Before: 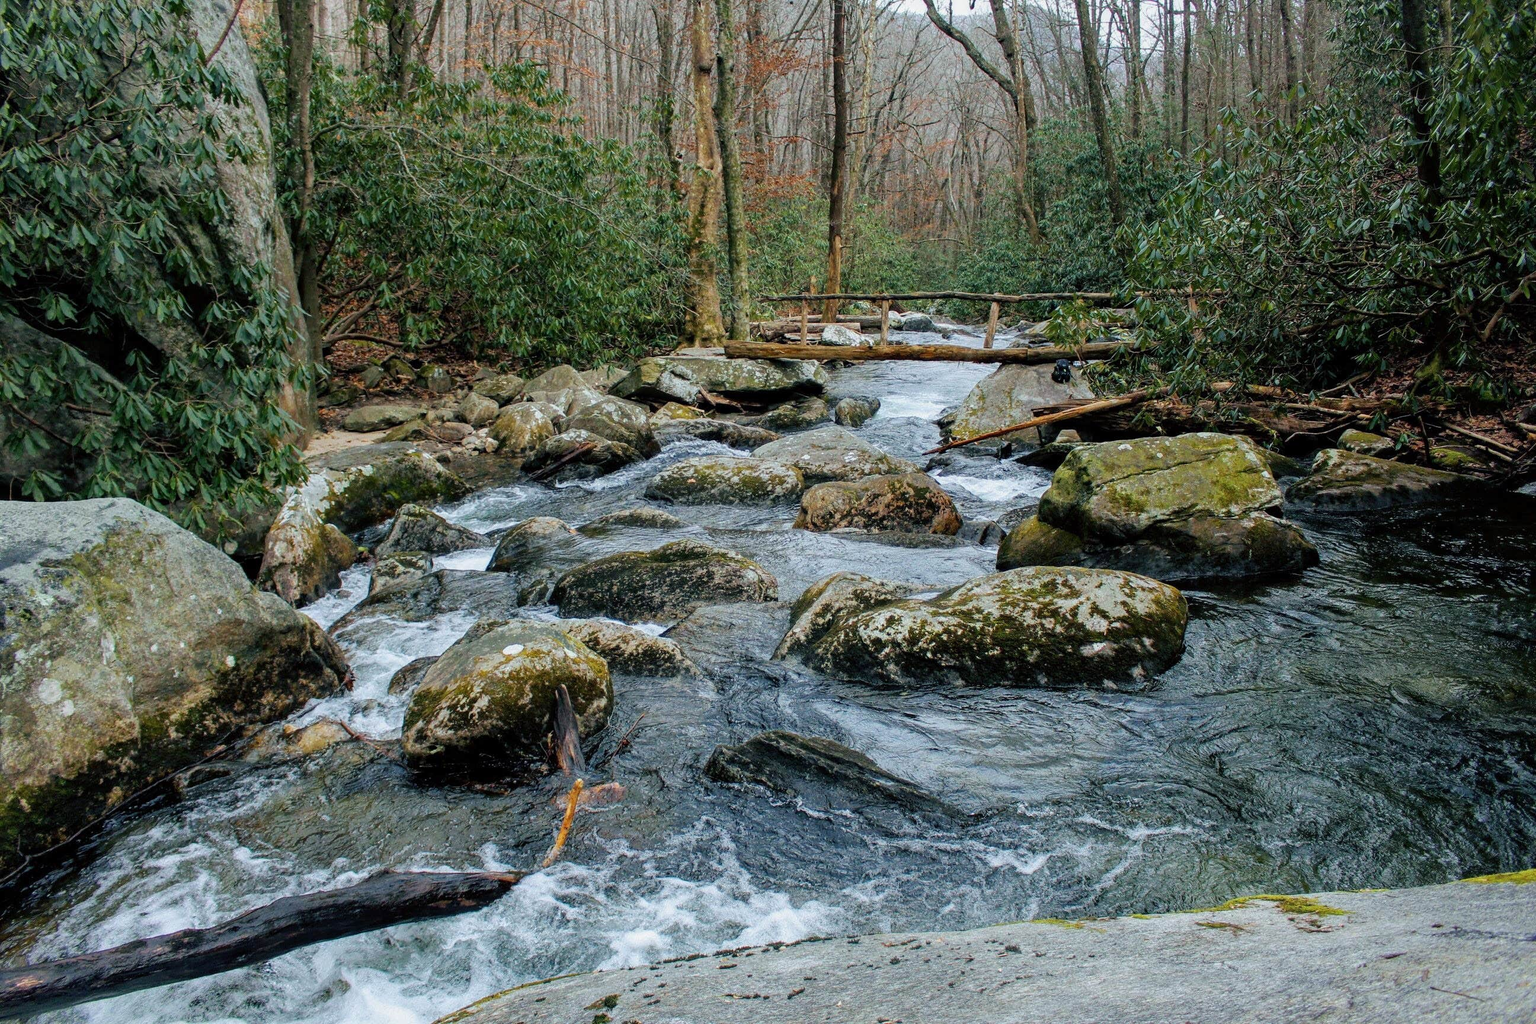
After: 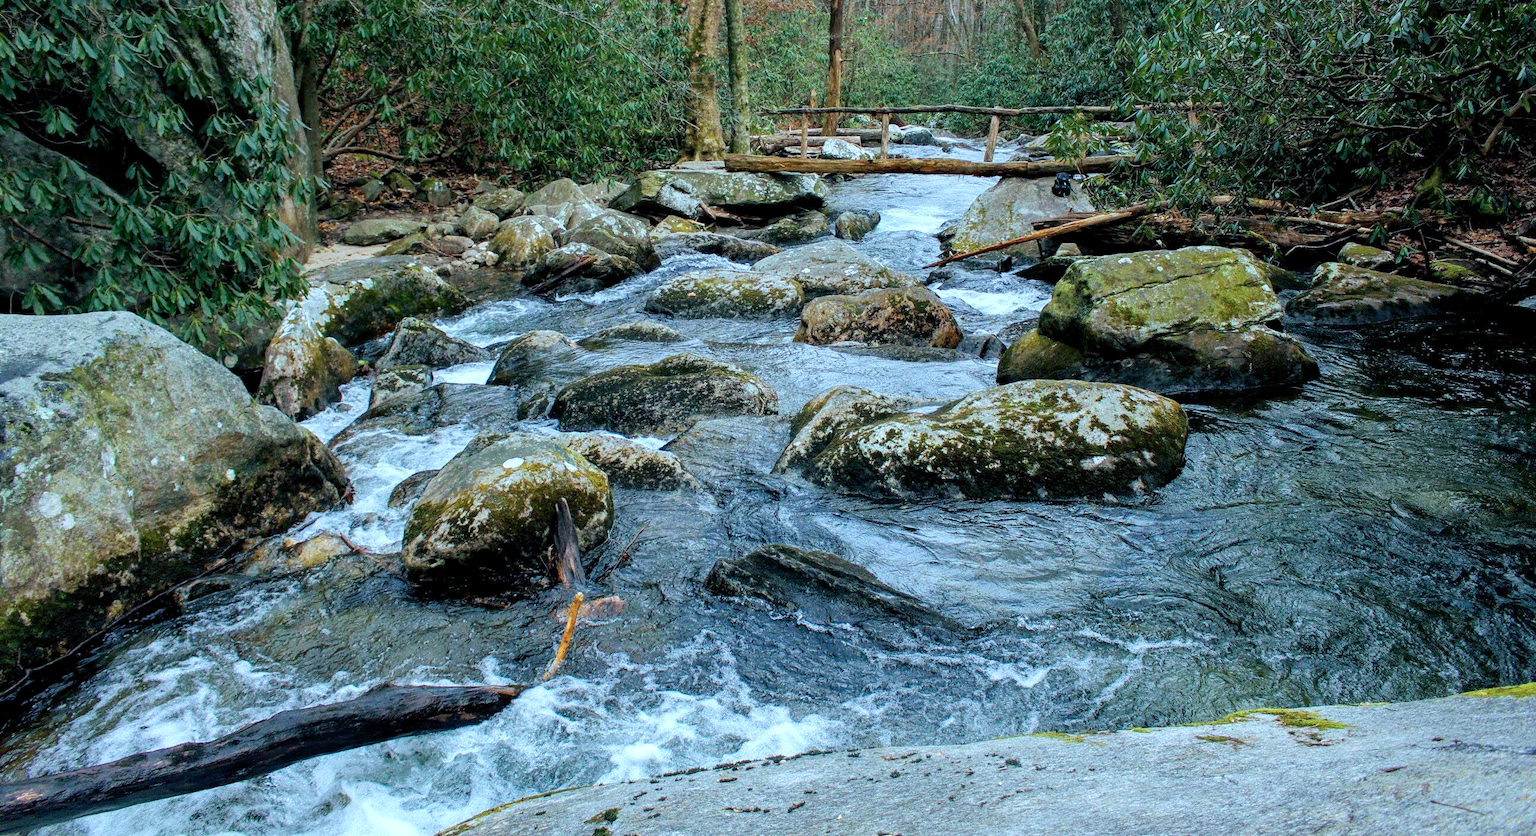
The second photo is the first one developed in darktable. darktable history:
exposure: black level correction 0.002, exposure 0.3 EV, compensate highlight preservation false
color calibration: illuminant F (fluorescent), F source F9 (Cool White Deluxe 4150 K) – high CRI, x 0.374, y 0.373, temperature 4162.8 K
crop and rotate: top 18.252%
